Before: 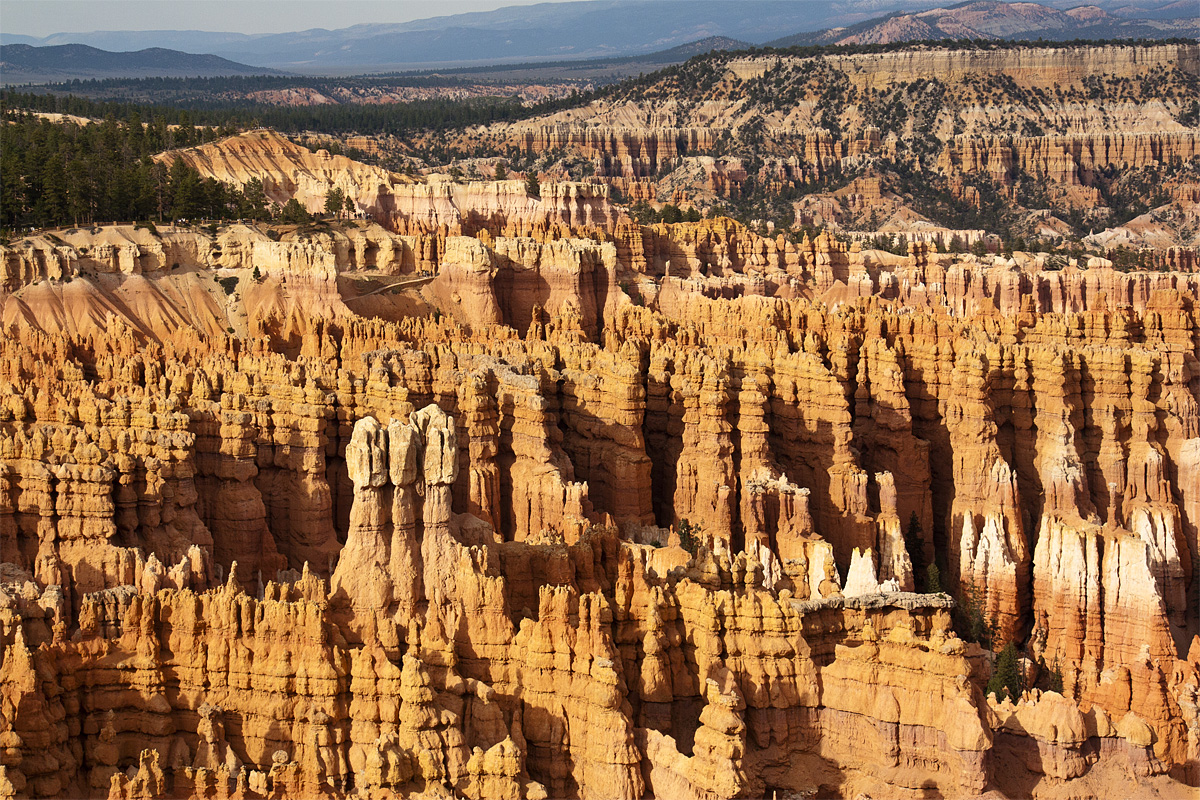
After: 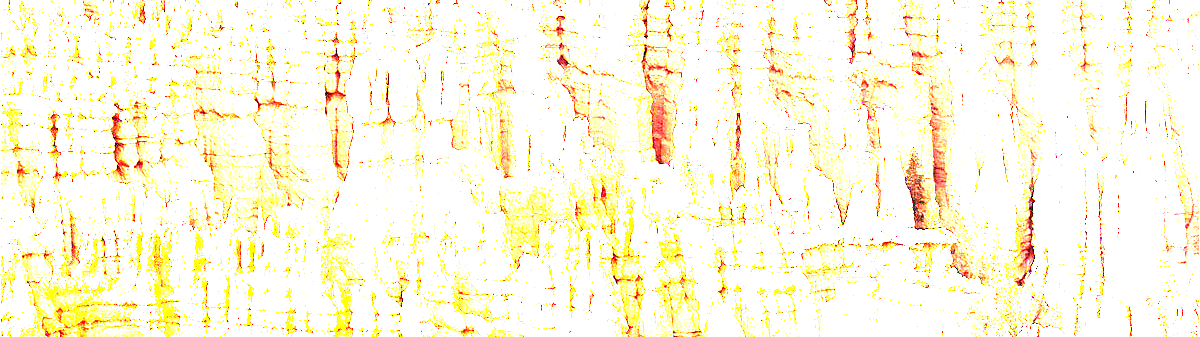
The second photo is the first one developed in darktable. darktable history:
crop: top 45.587%, bottom 12.195%
exposure: exposure 7.979 EV, compensate highlight preservation false
